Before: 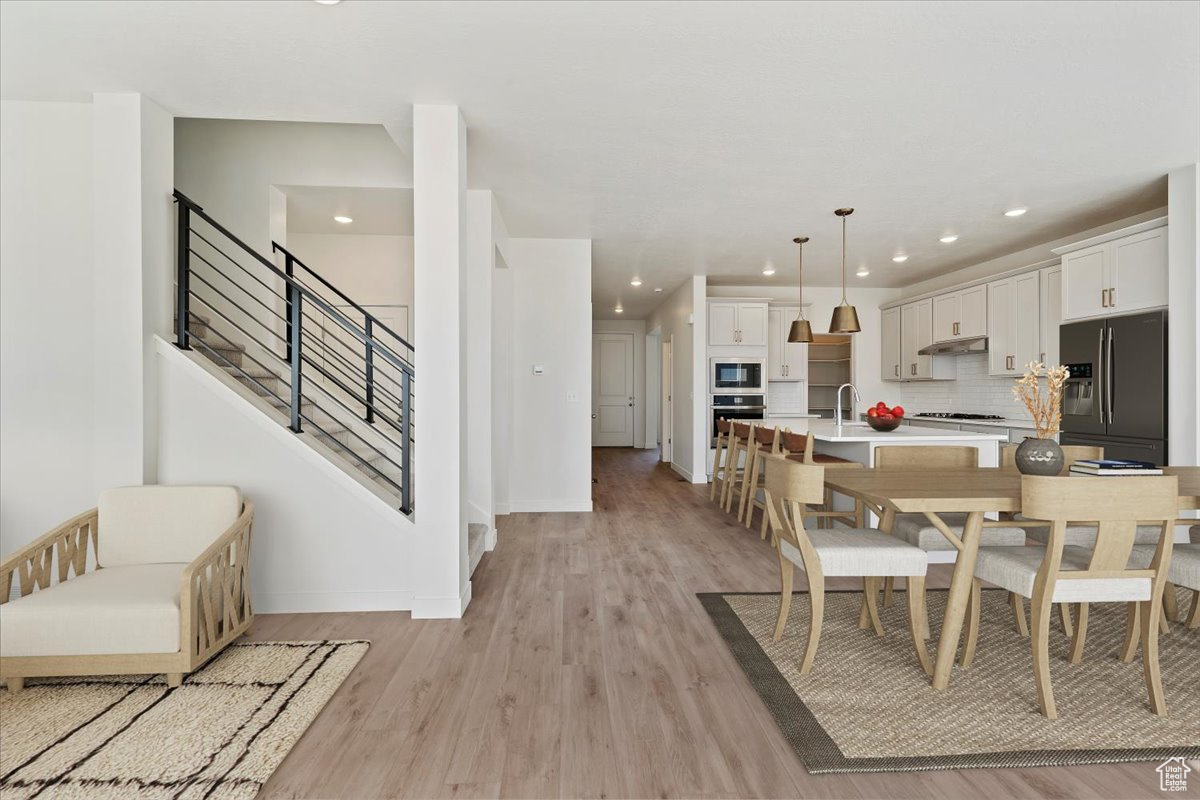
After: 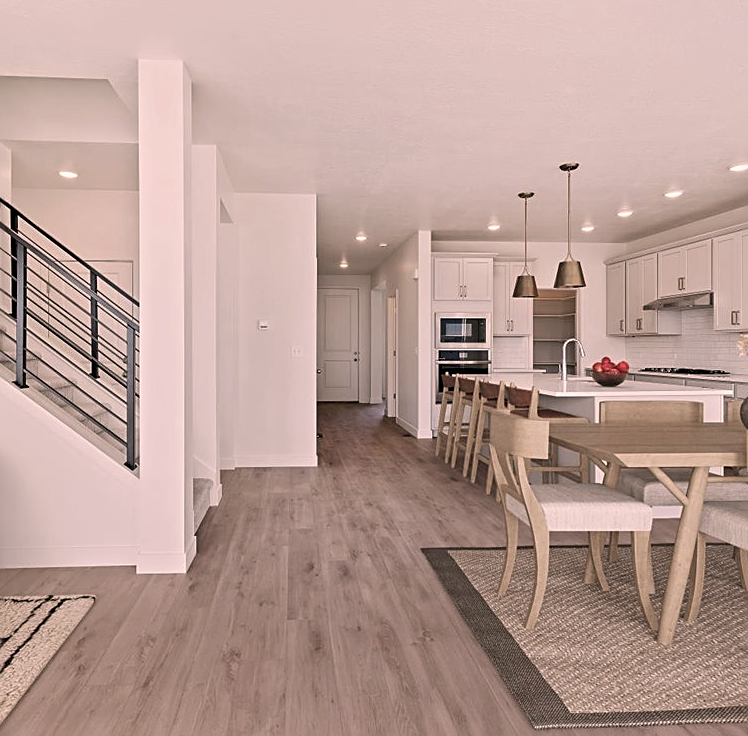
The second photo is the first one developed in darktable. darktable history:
color correction: highlights a* 12.23, highlights b* 5.41
crop and rotate: left 22.918%, top 5.629%, right 14.711%, bottom 2.247%
color balance: input saturation 100.43%, contrast fulcrum 14.22%, output saturation 70.41%
sharpen: on, module defaults
